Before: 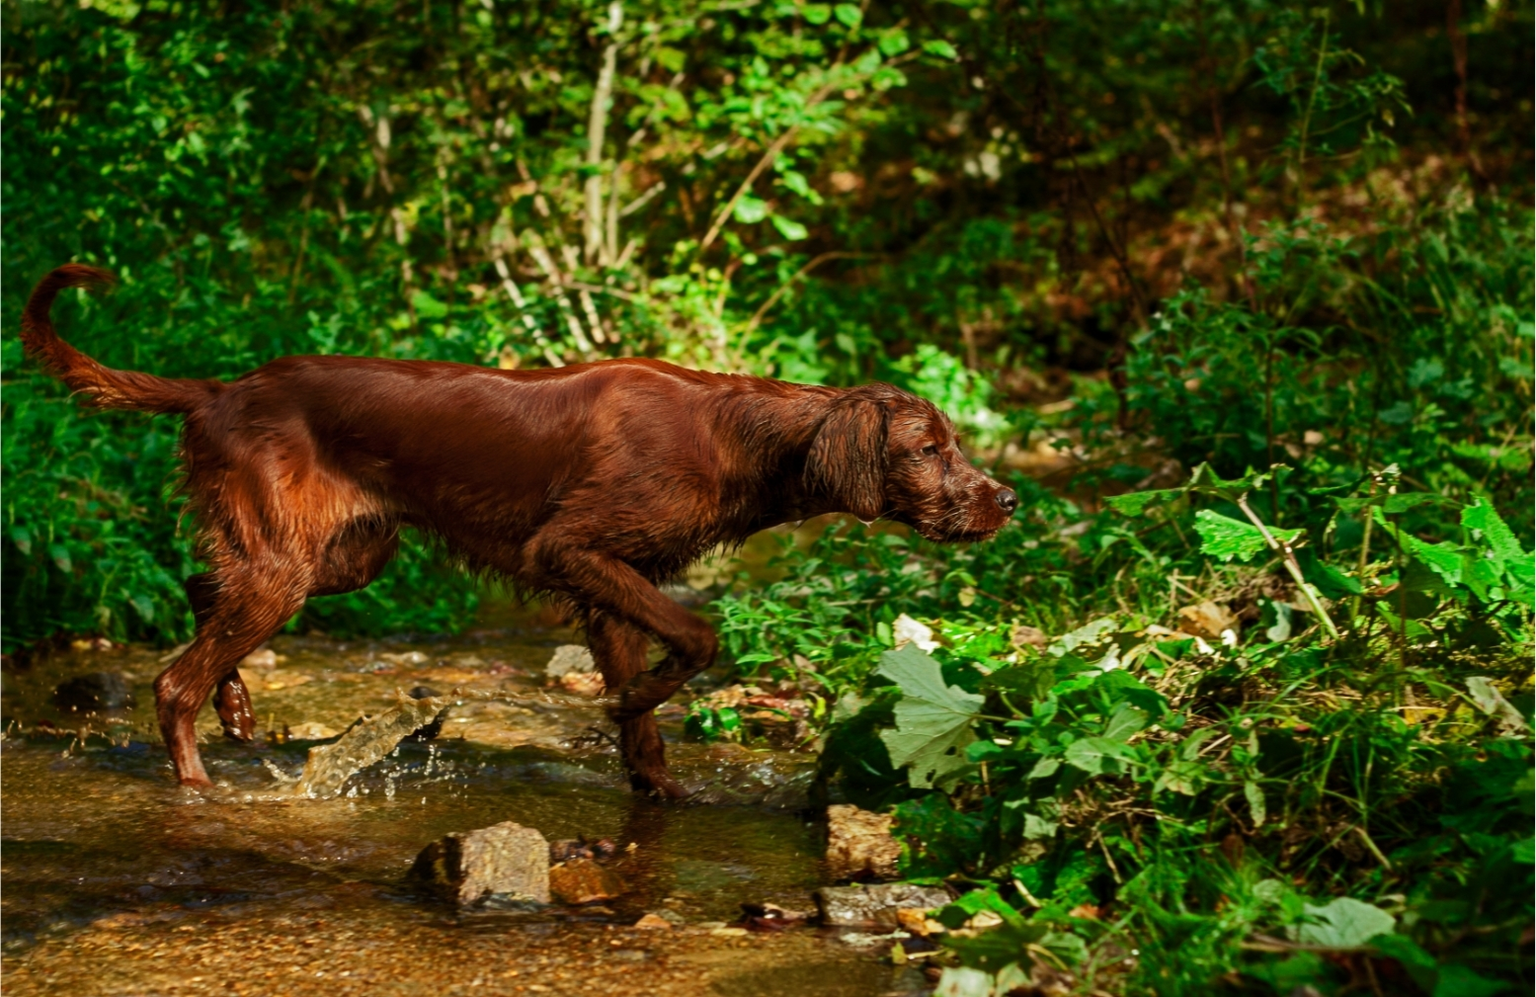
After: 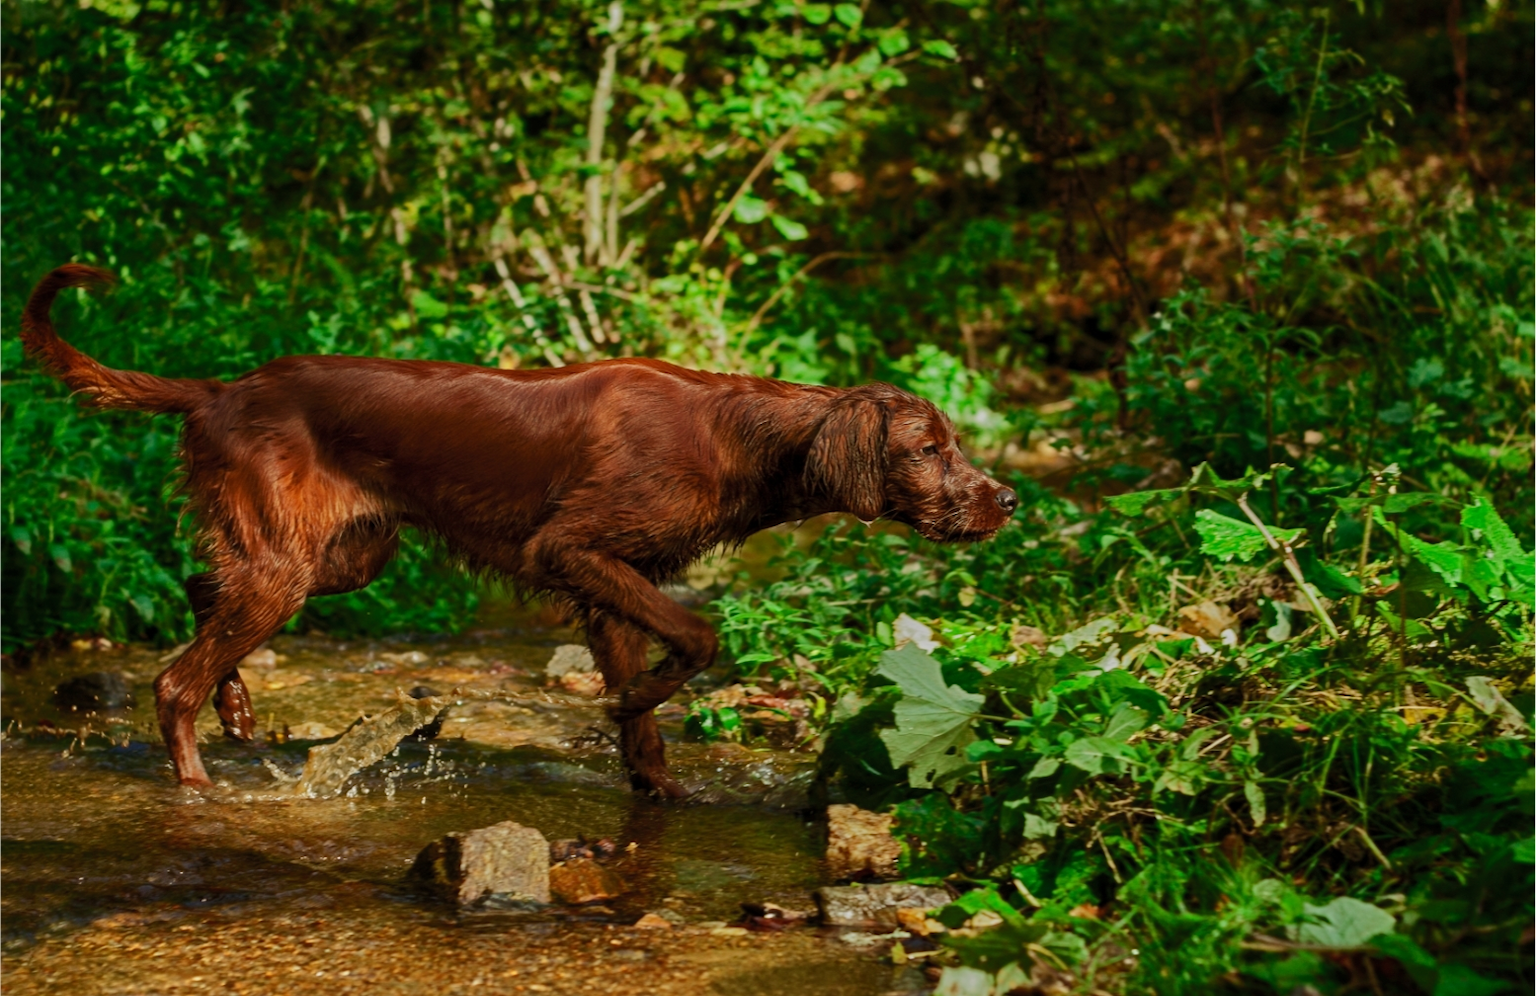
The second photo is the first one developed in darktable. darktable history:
fill light: on, module defaults
tone equalizer: -8 EV -0.002 EV, -7 EV 0.005 EV, -6 EV -0.008 EV, -5 EV 0.007 EV, -4 EV -0.042 EV, -3 EV -0.233 EV, -2 EV -0.662 EV, -1 EV -0.983 EV, +0 EV -0.969 EV, smoothing diameter 2%, edges refinement/feathering 20, mask exposure compensation -1.57 EV, filter diffusion 5
